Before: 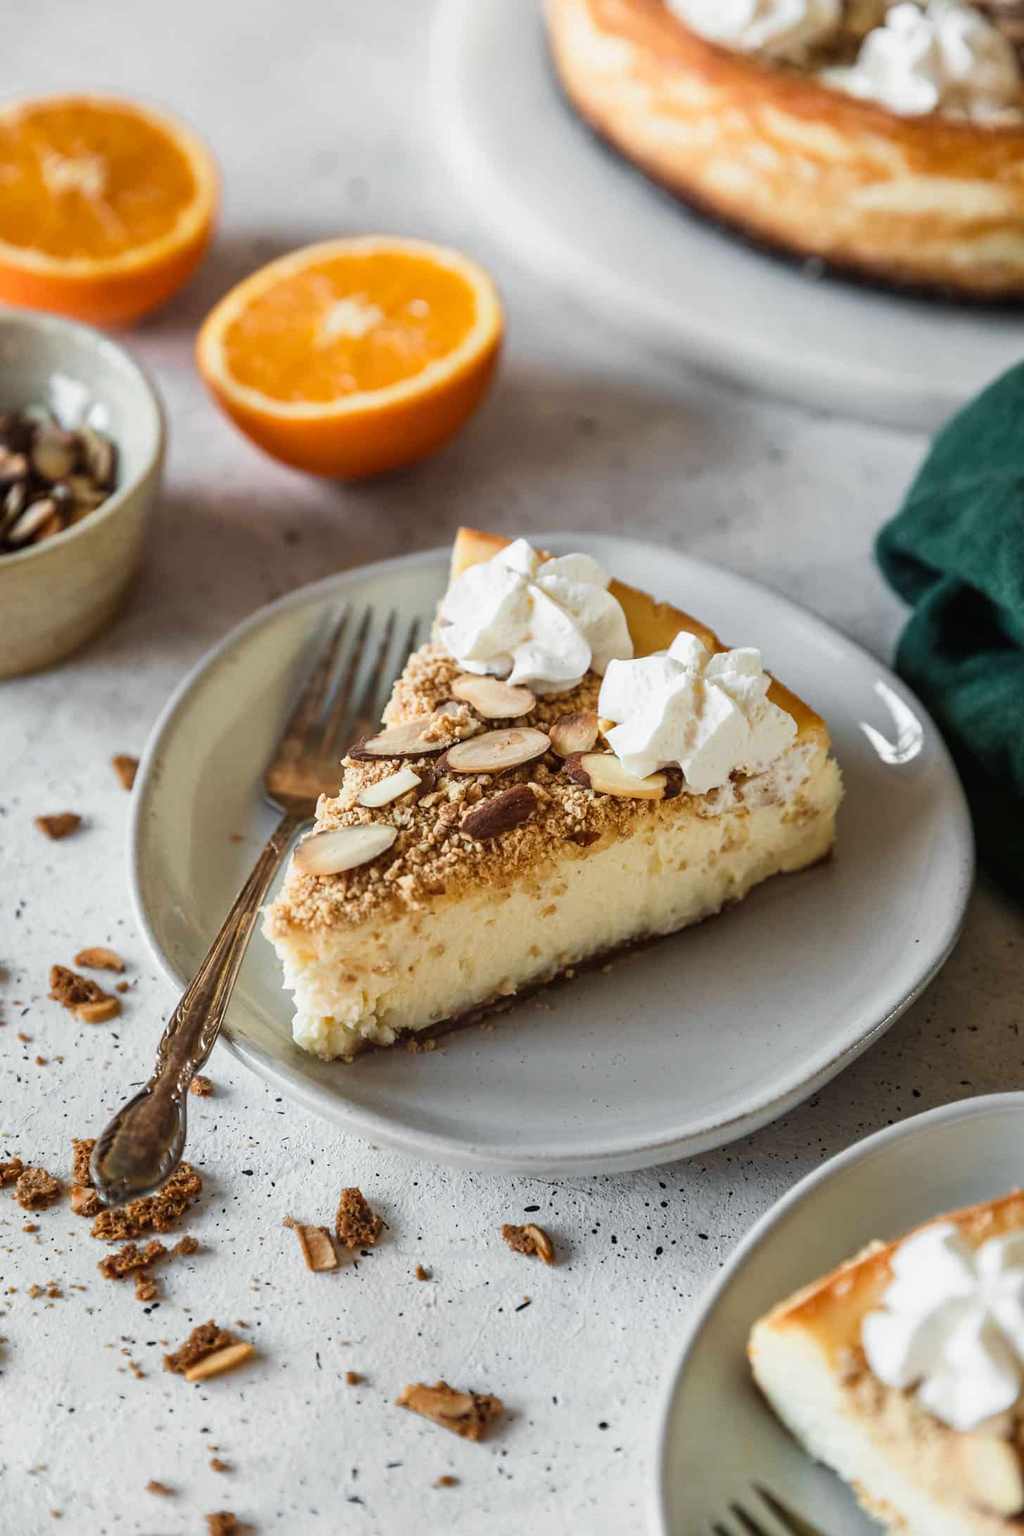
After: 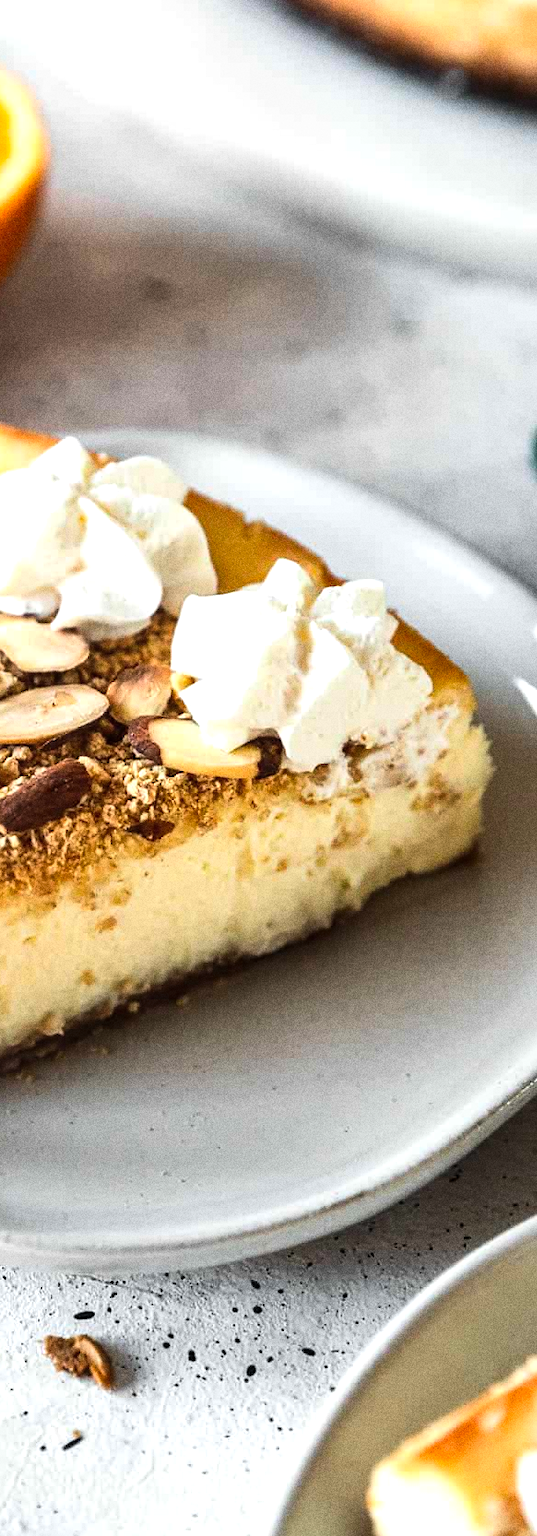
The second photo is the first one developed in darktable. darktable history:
contrast brightness saturation: contrast 0.07, brightness 0.08, saturation 0.18
grain: coarseness 0.09 ISO, strength 40%
crop: left 45.721%, top 13.393%, right 14.118%, bottom 10.01%
local contrast: mode bilateral grid, contrast 20, coarseness 50, detail 120%, midtone range 0.2
tone equalizer: -8 EV -0.75 EV, -7 EV -0.7 EV, -6 EV -0.6 EV, -5 EV -0.4 EV, -3 EV 0.4 EV, -2 EV 0.6 EV, -1 EV 0.7 EV, +0 EV 0.75 EV, edges refinement/feathering 500, mask exposure compensation -1.57 EV, preserve details no
